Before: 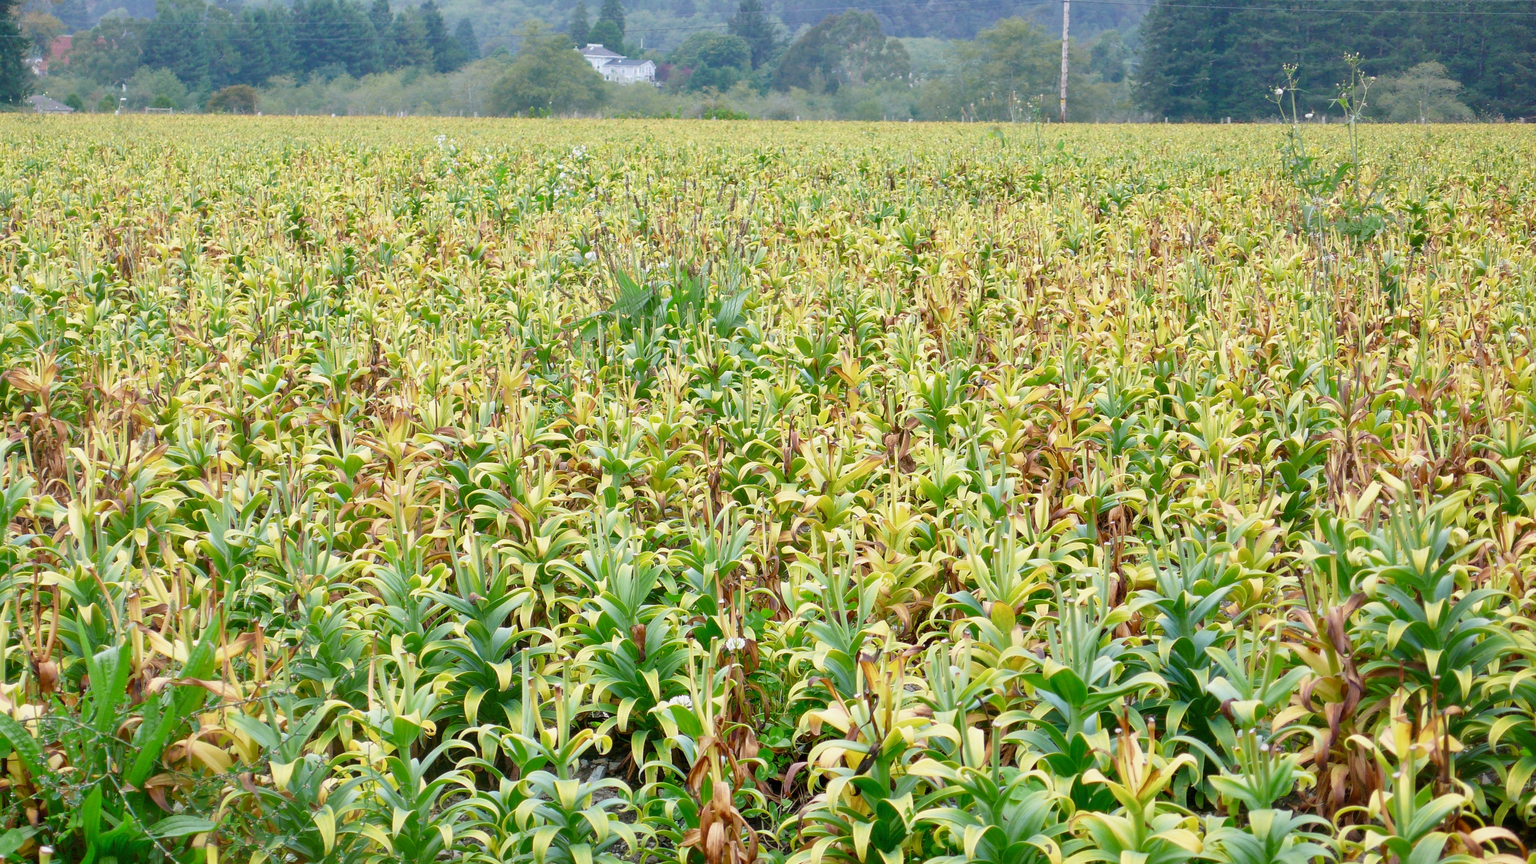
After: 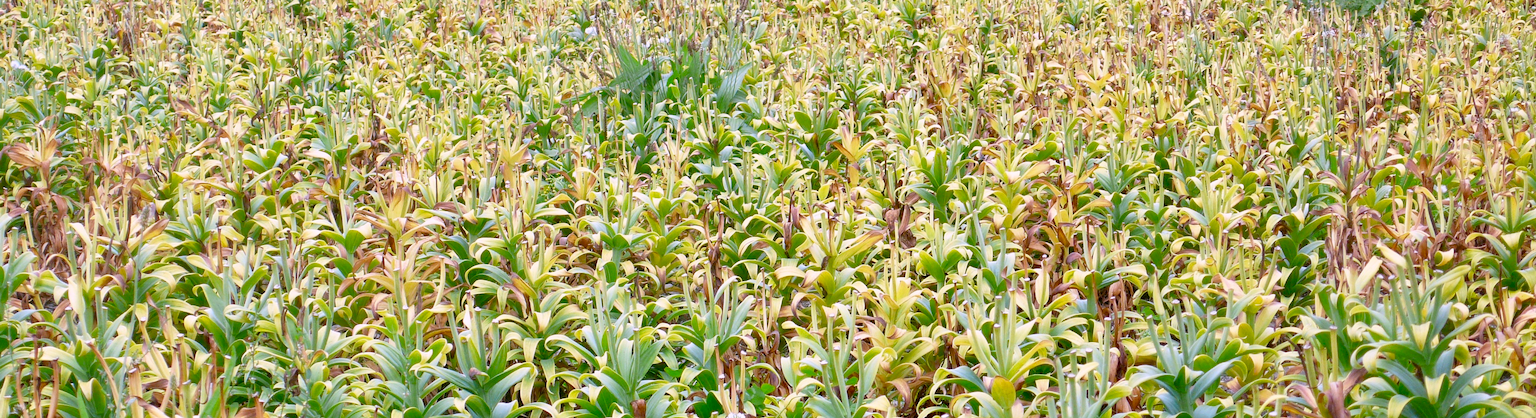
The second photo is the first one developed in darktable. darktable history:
white balance: red 1.042, blue 1.17
crop and rotate: top 26.056%, bottom 25.543%
